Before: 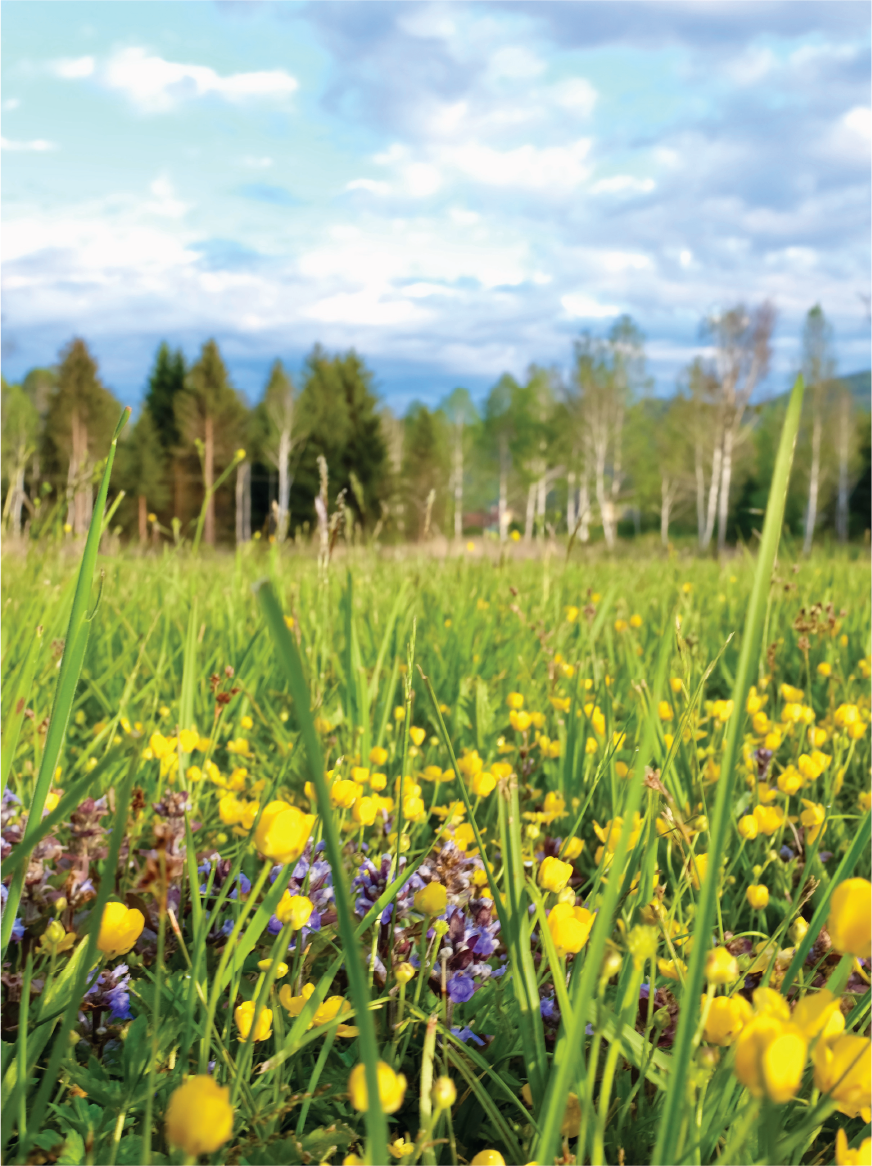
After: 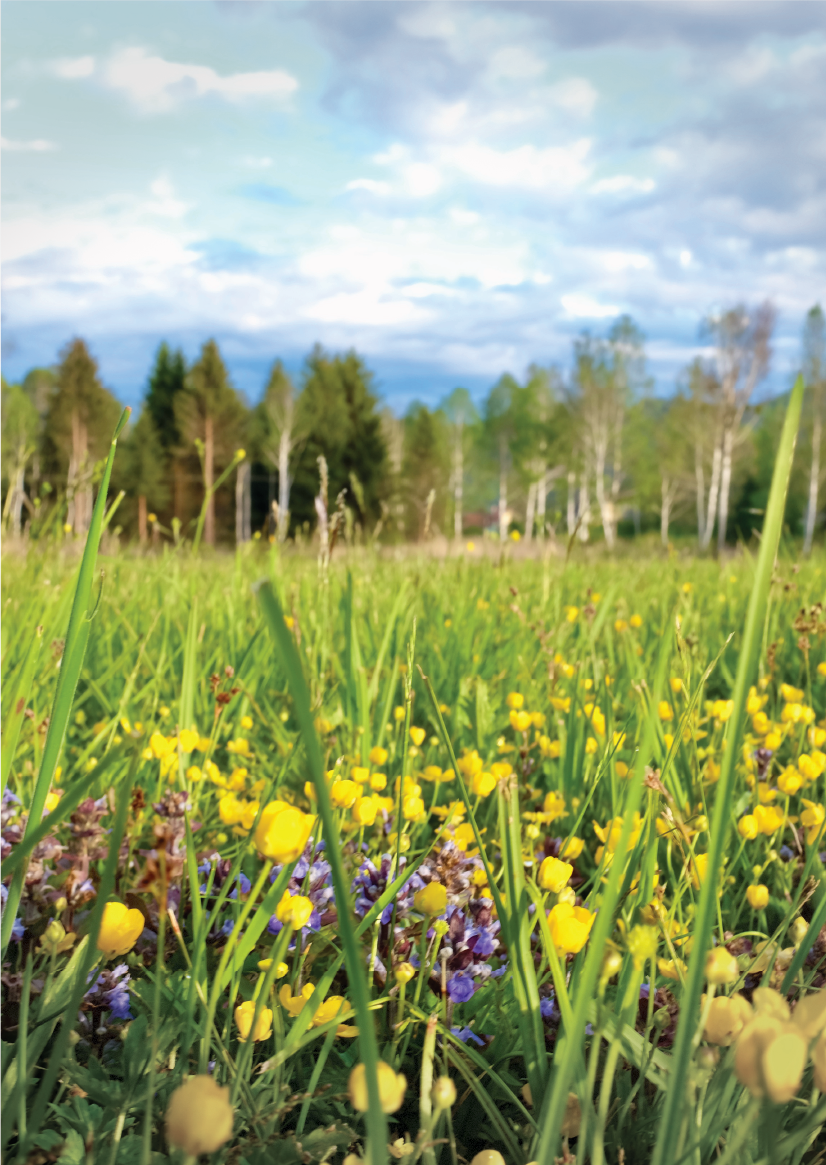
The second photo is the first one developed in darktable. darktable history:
crop and rotate: right 5.167%
vignetting: fall-off start 91%, fall-off radius 39.39%, brightness -0.182, saturation -0.3, width/height ratio 1.219, shape 1.3, dithering 8-bit output, unbound false
